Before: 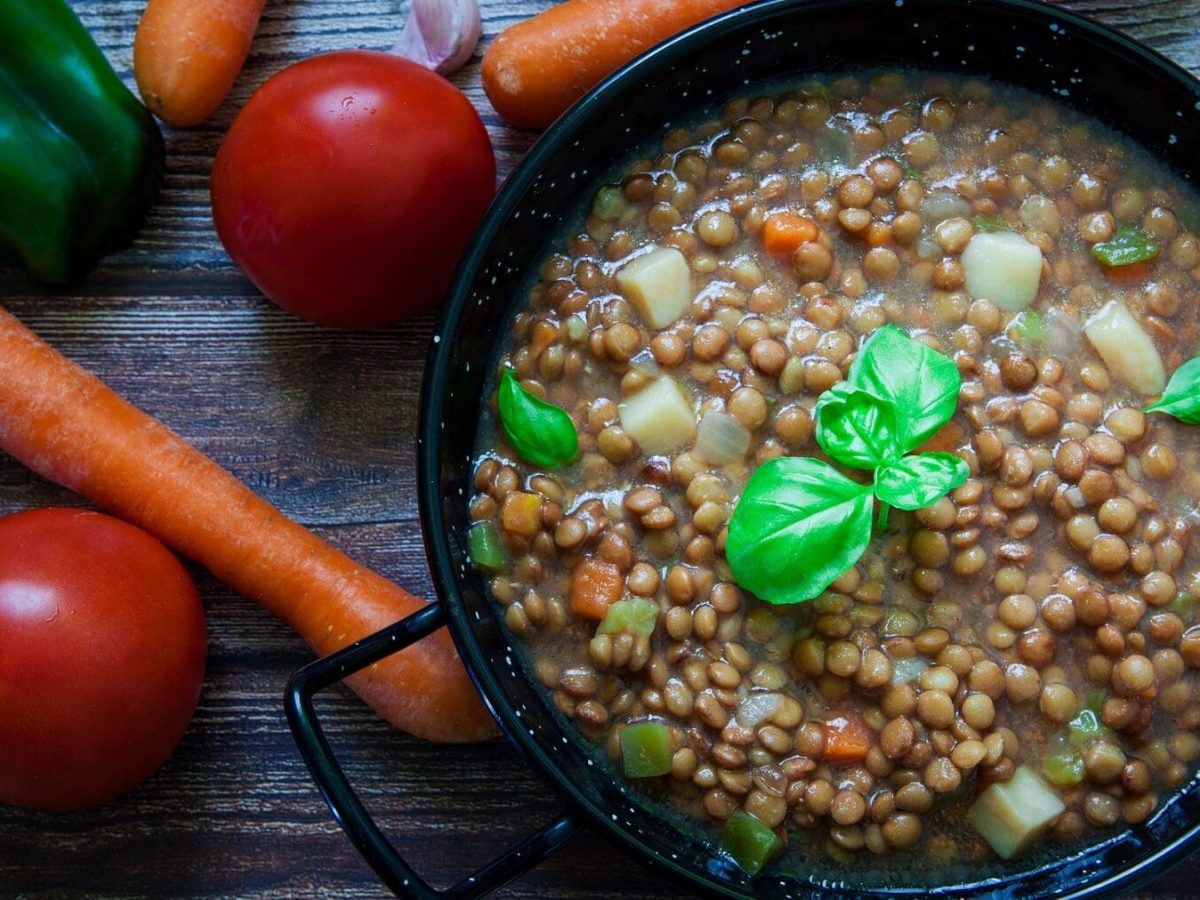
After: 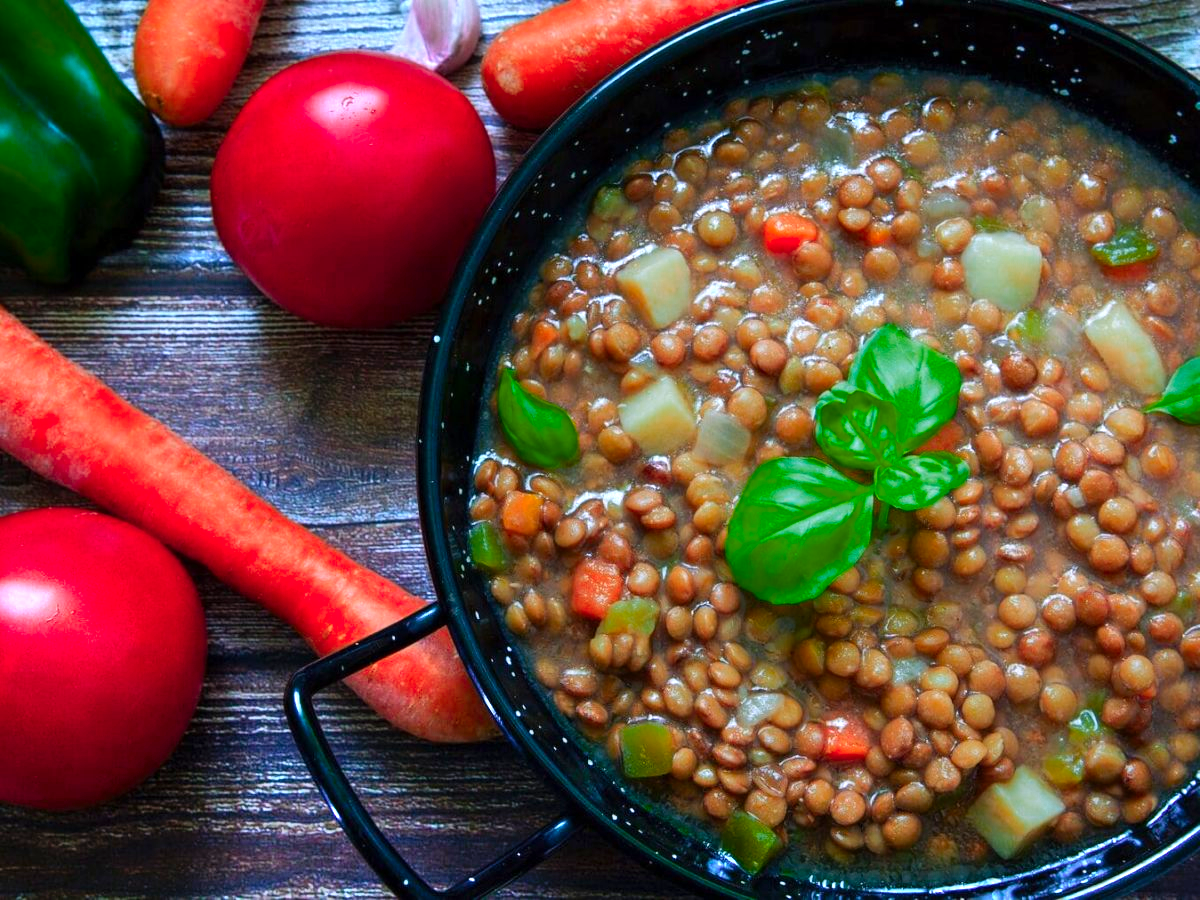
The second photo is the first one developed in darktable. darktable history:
shadows and highlights: soften with gaussian
color zones: curves: ch0 [(0.473, 0.374) (0.742, 0.784)]; ch1 [(0.354, 0.737) (0.742, 0.705)]; ch2 [(0.318, 0.421) (0.758, 0.532)]
